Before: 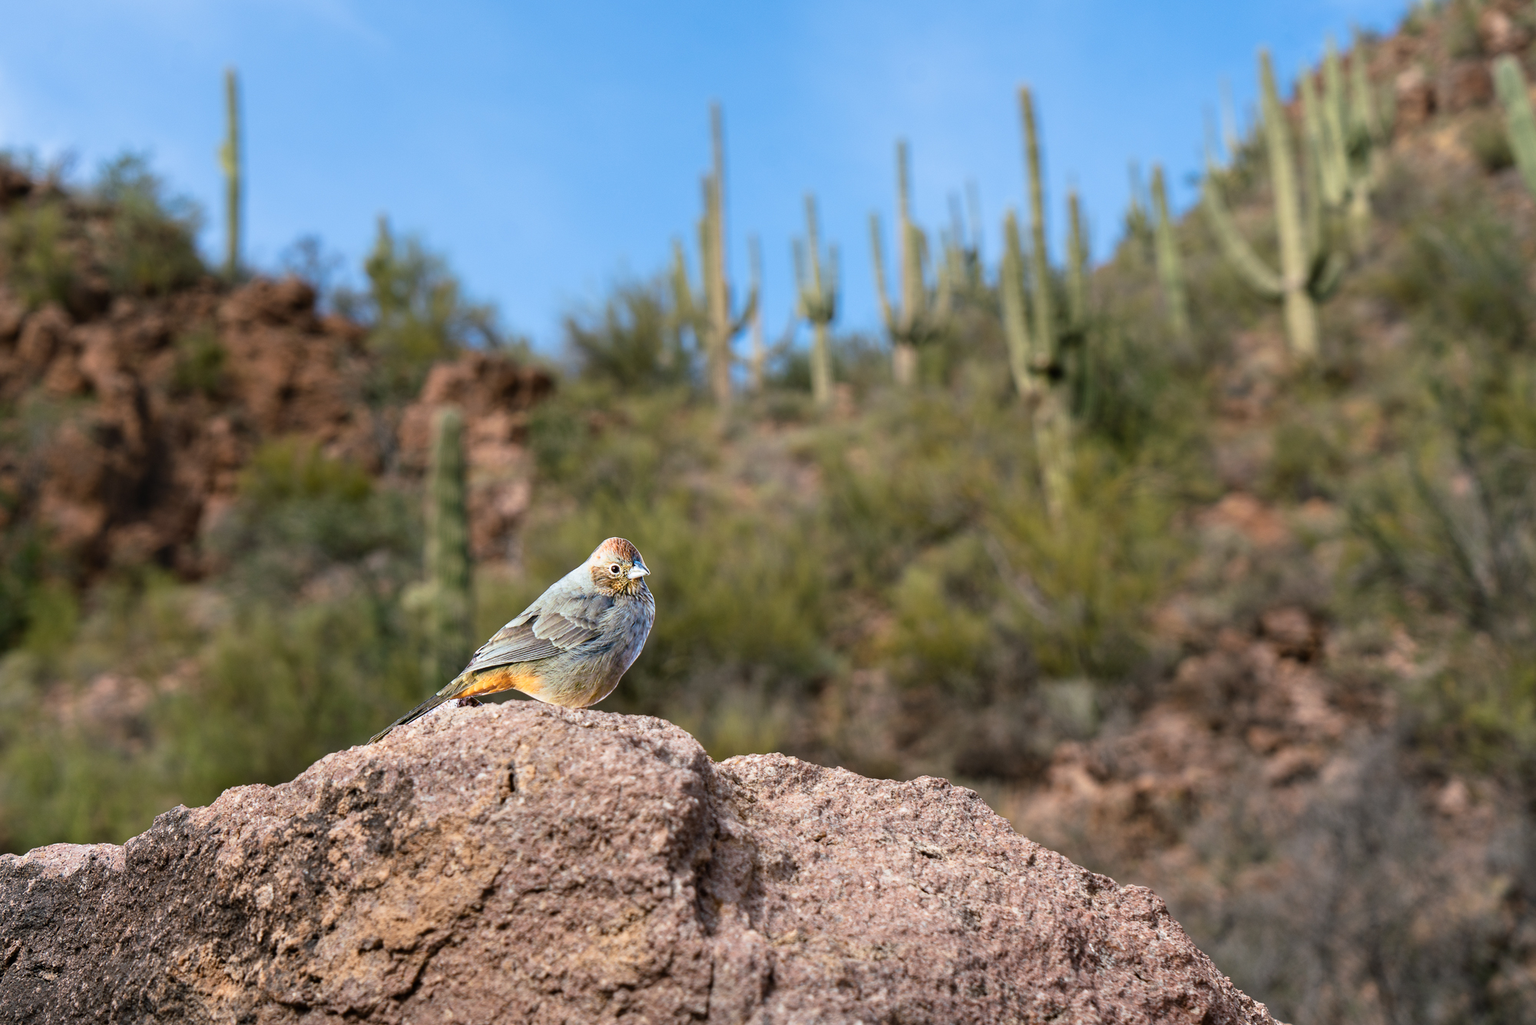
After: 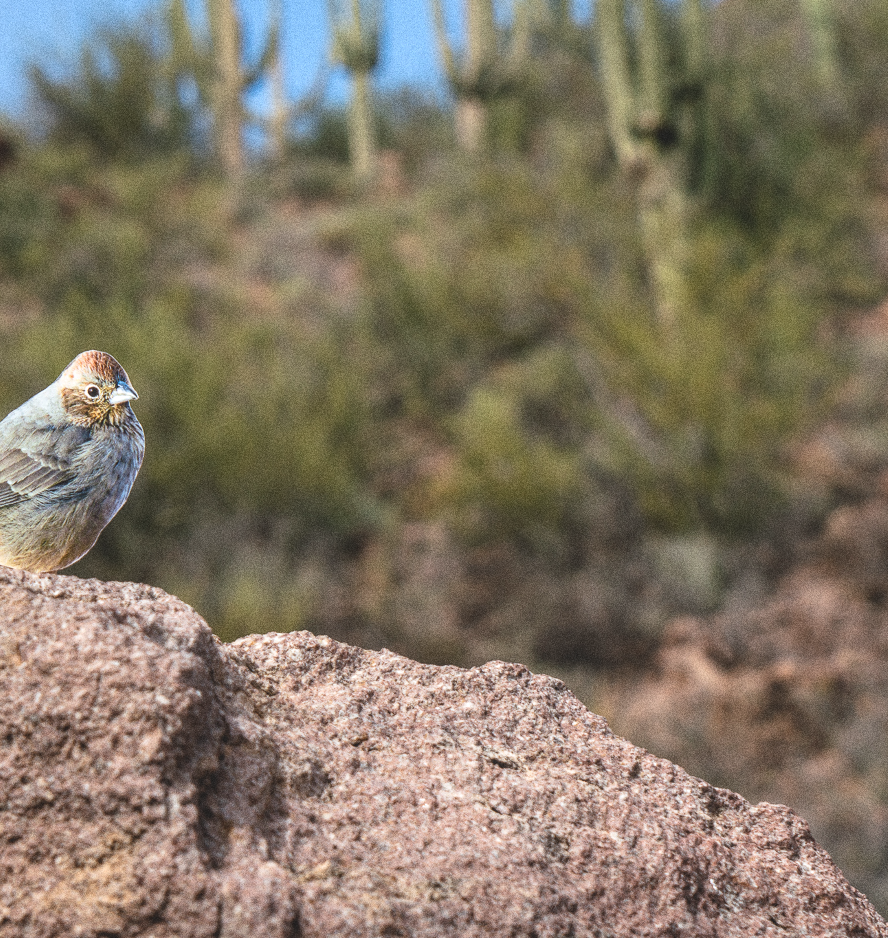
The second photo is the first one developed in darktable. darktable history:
exposure: black level correction -0.023, exposure -0.039 EV, compensate highlight preservation false
tone equalizer: on, module defaults
crop: left 35.432%, top 26.233%, right 20.145%, bottom 3.432%
grain: coarseness 0.09 ISO, strength 40%
local contrast: on, module defaults
